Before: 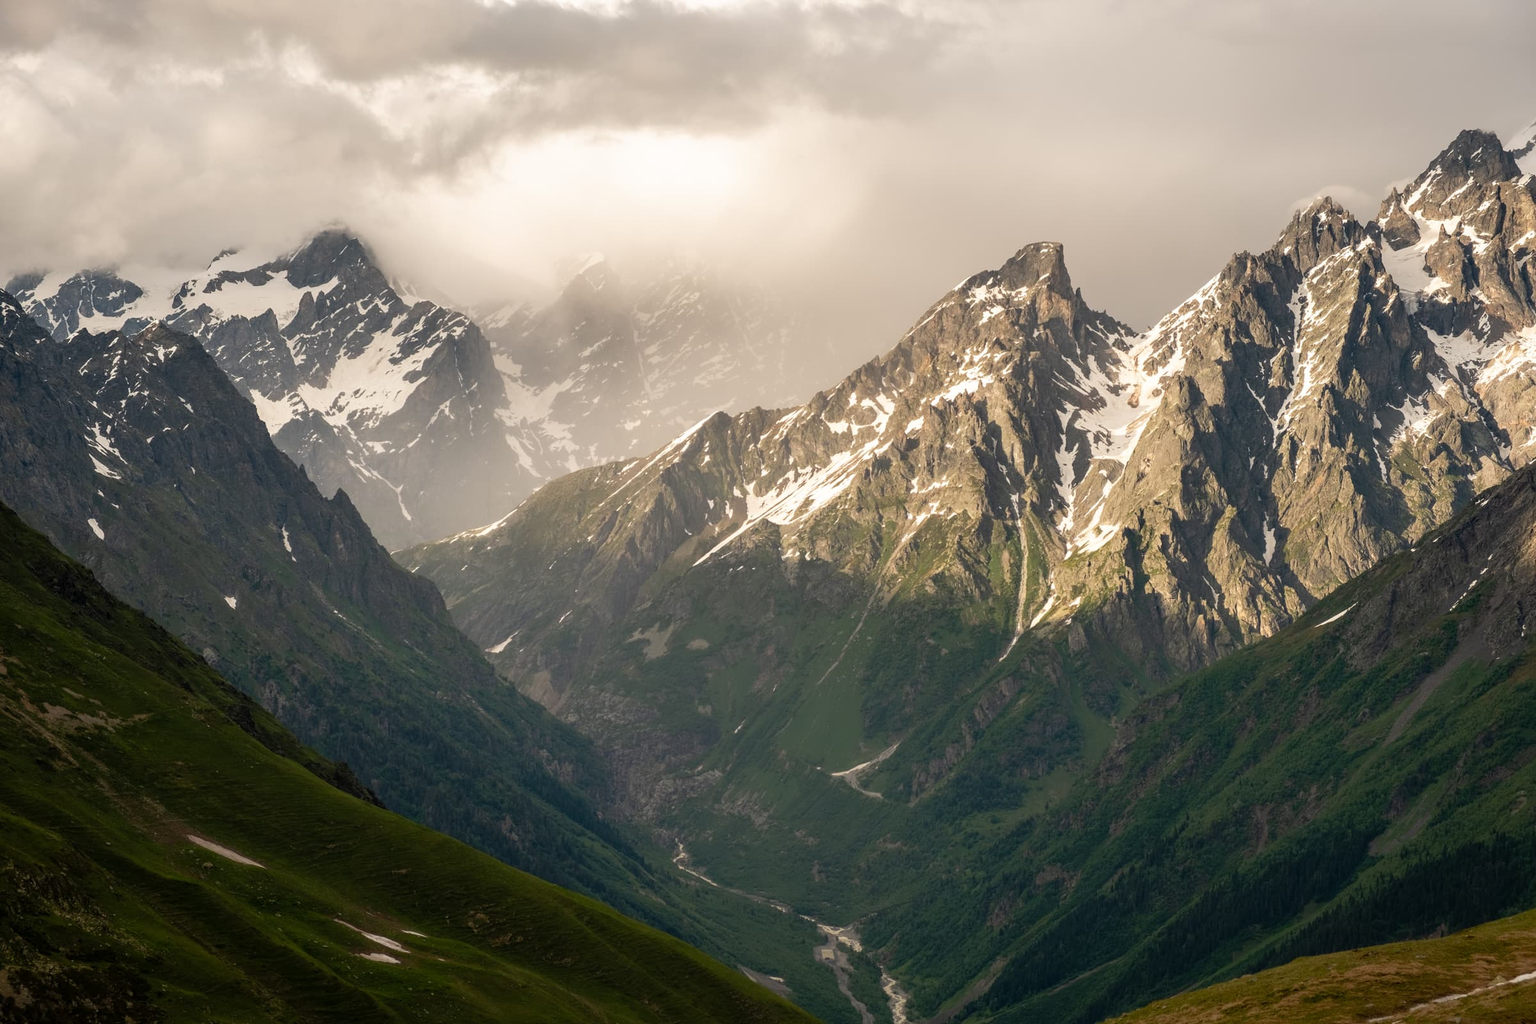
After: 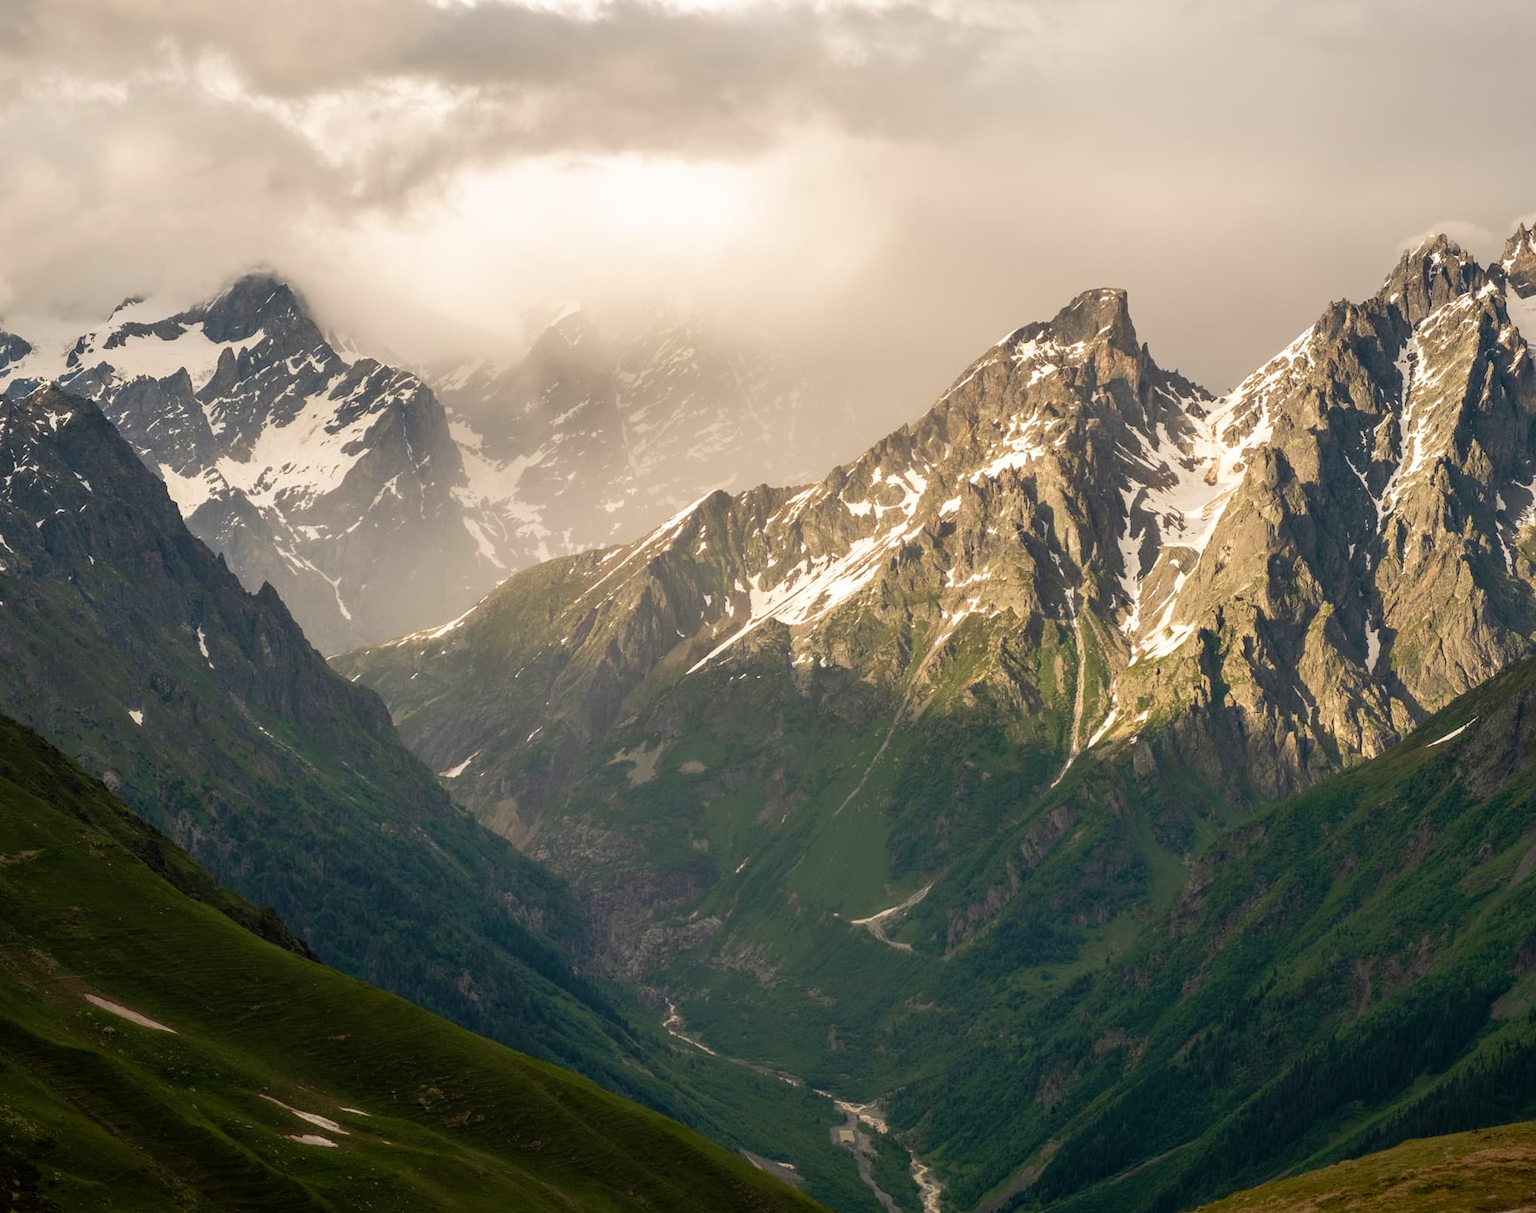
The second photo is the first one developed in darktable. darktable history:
velvia: on, module defaults
crop: left 7.598%, right 7.873%
